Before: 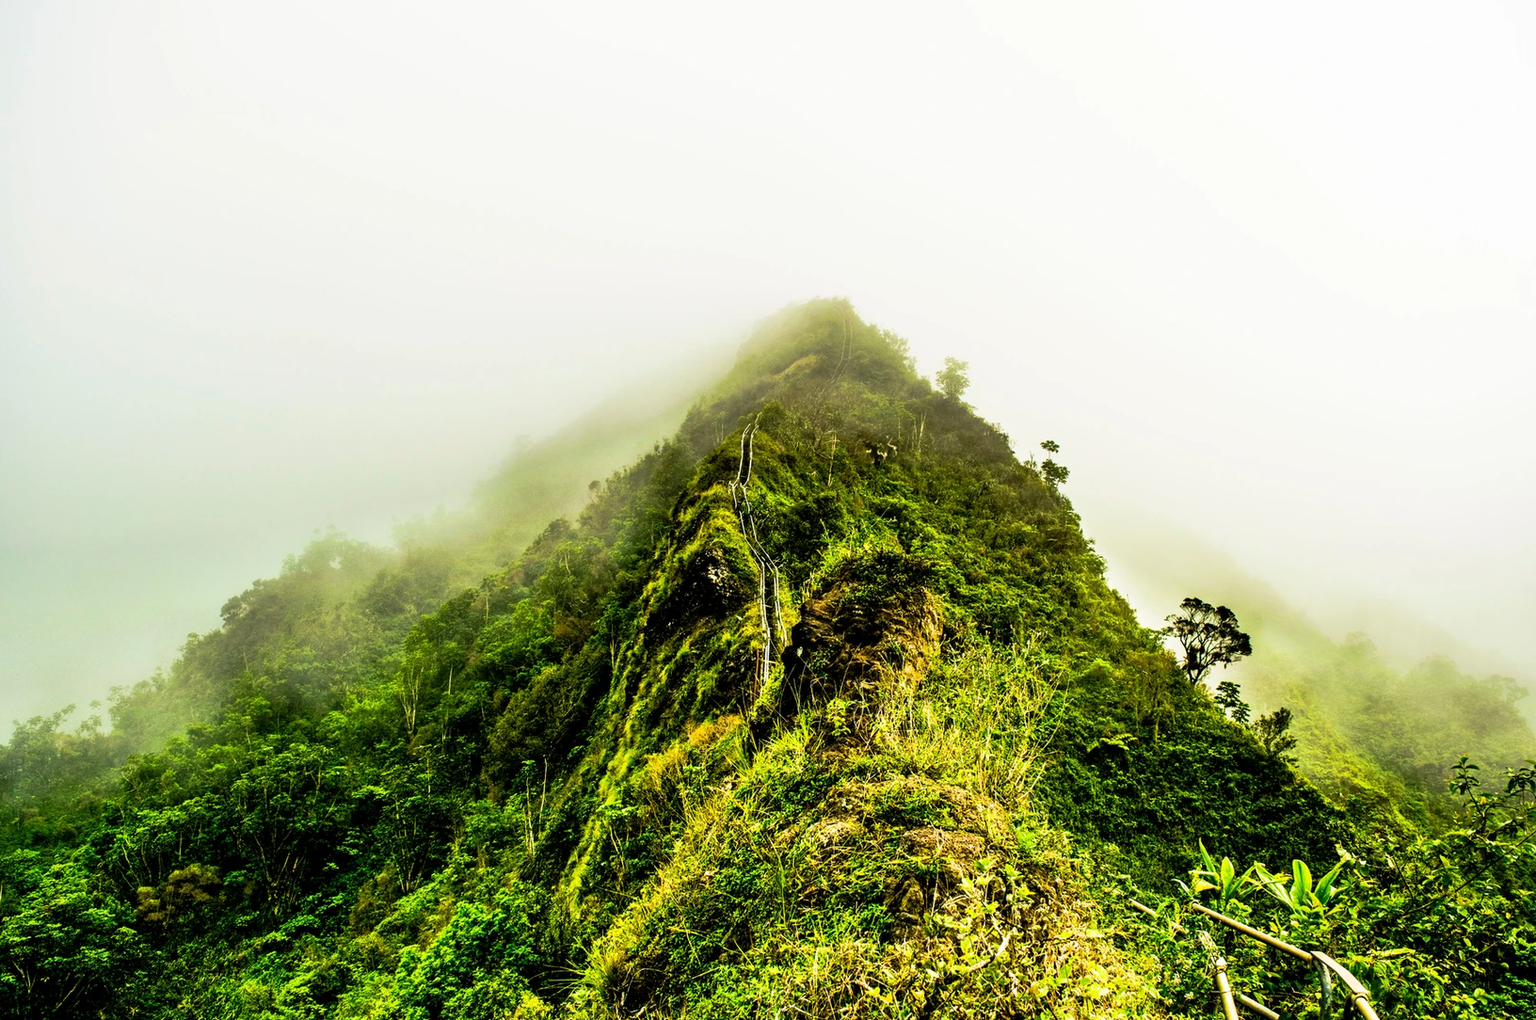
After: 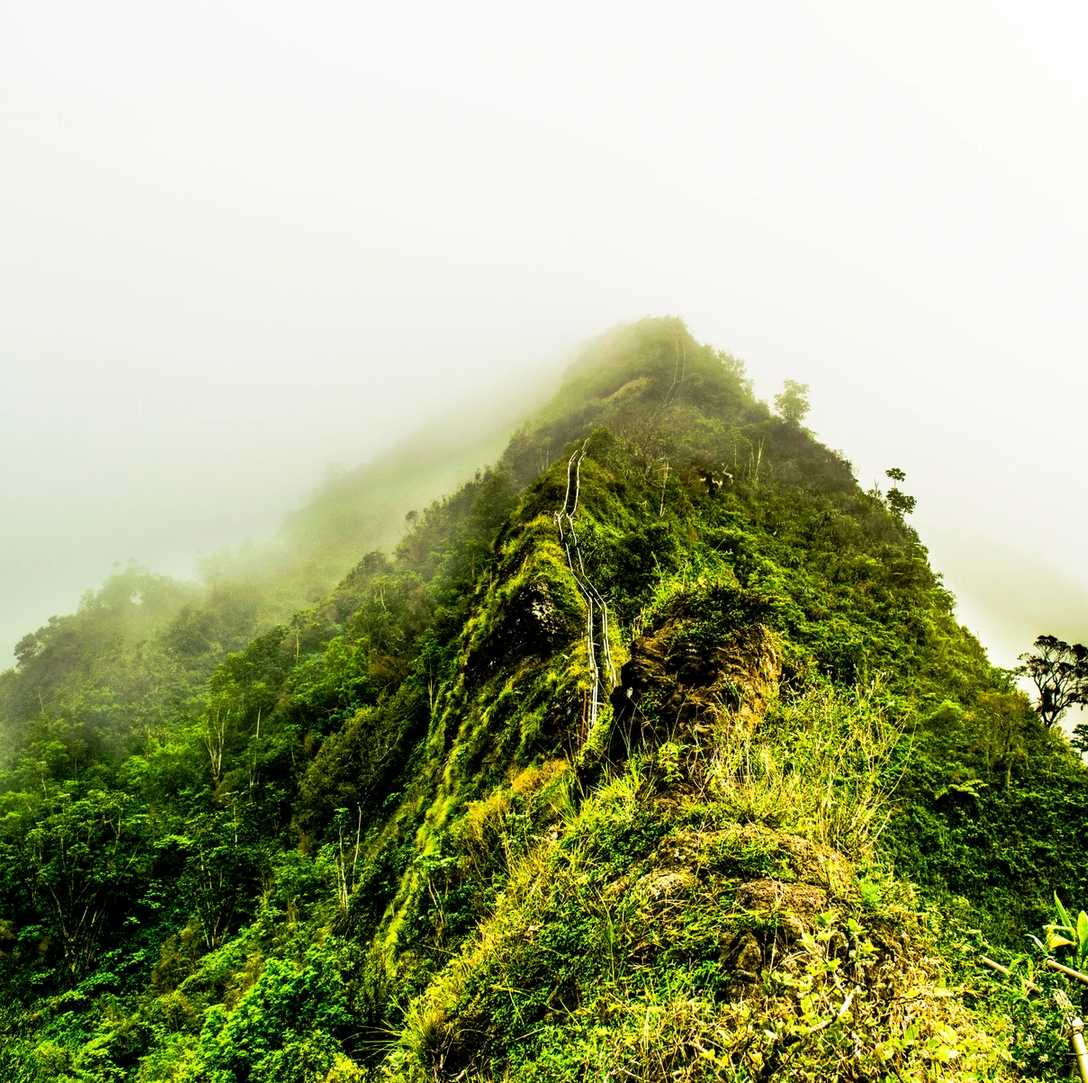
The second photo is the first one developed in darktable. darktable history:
crop and rotate: left 13.537%, right 19.796%
tone equalizer: on, module defaults
